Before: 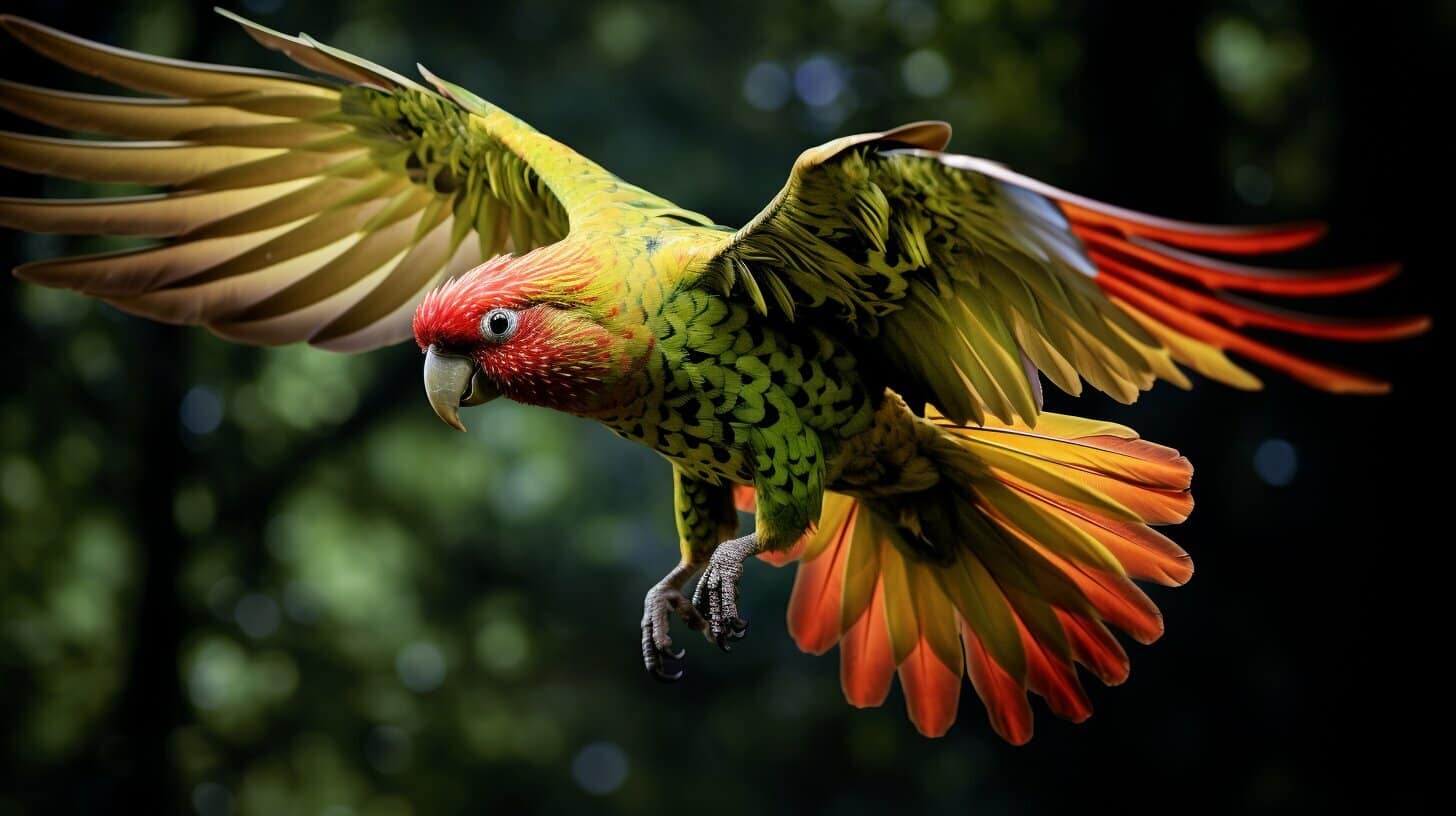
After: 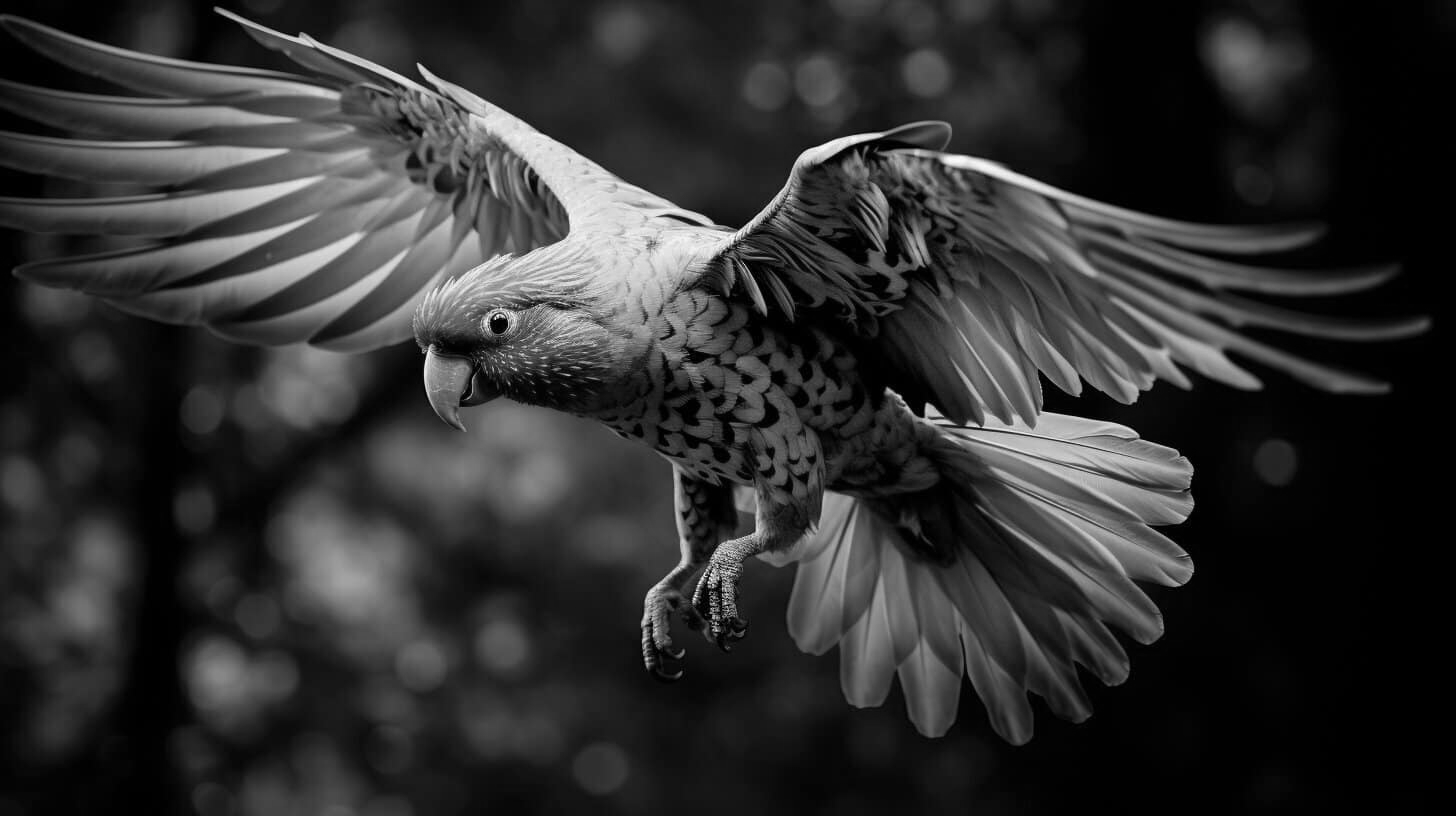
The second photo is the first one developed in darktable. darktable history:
monochrome: on, module defaults
rotate and perspective: automatic cropping original format, crop left 0, crop top 0
